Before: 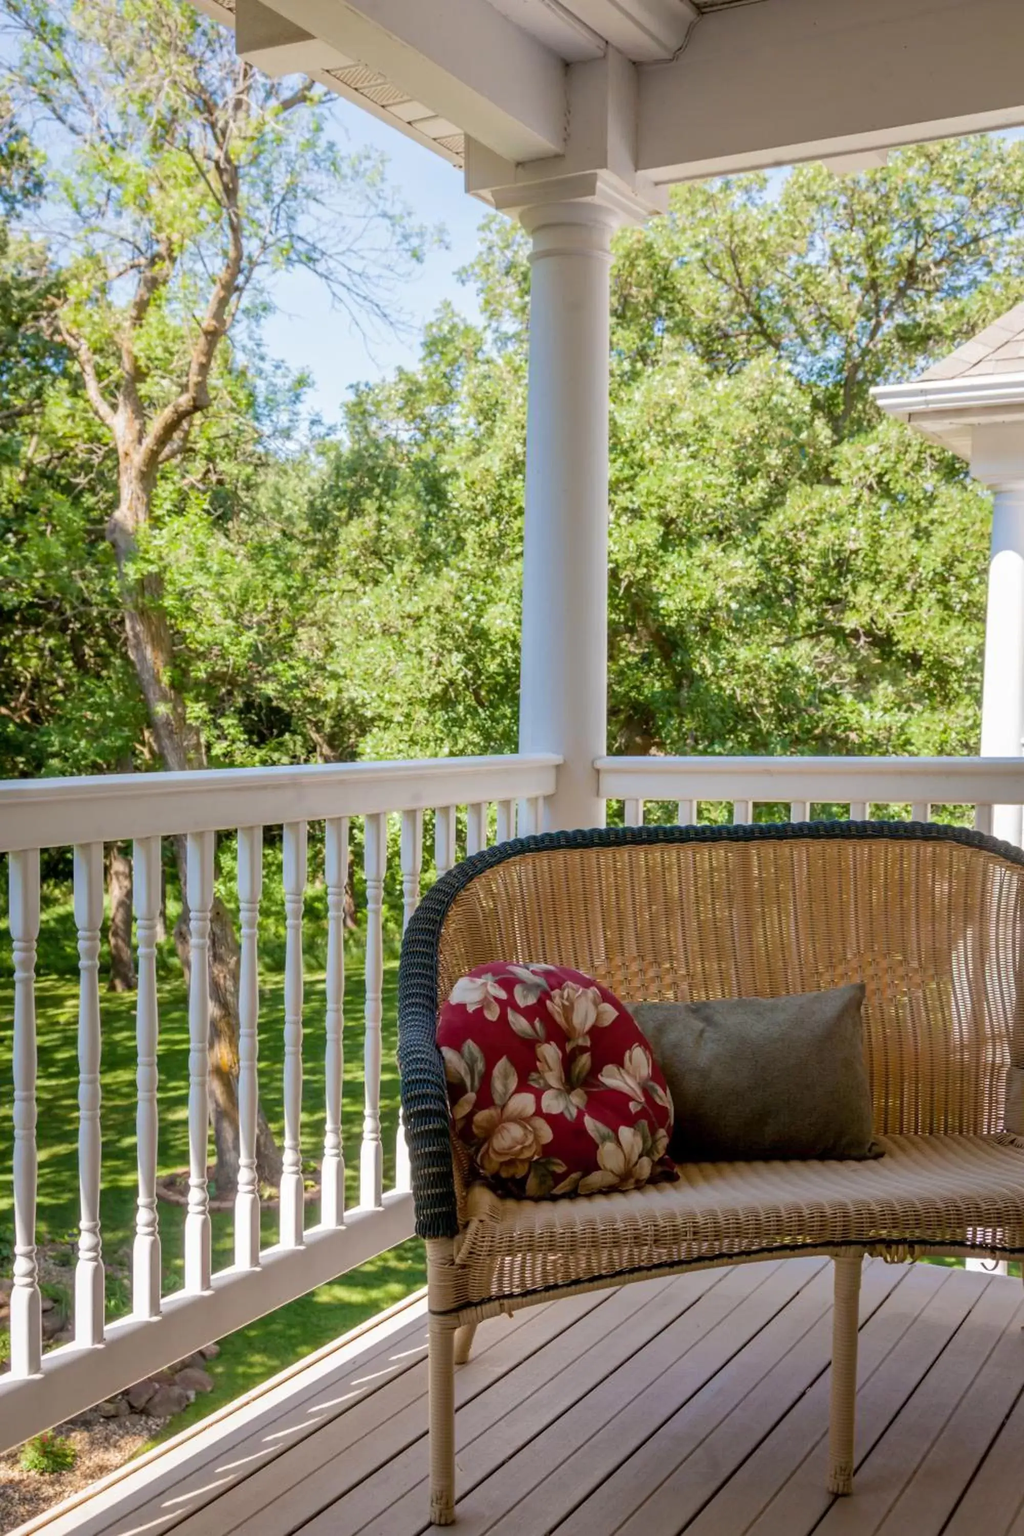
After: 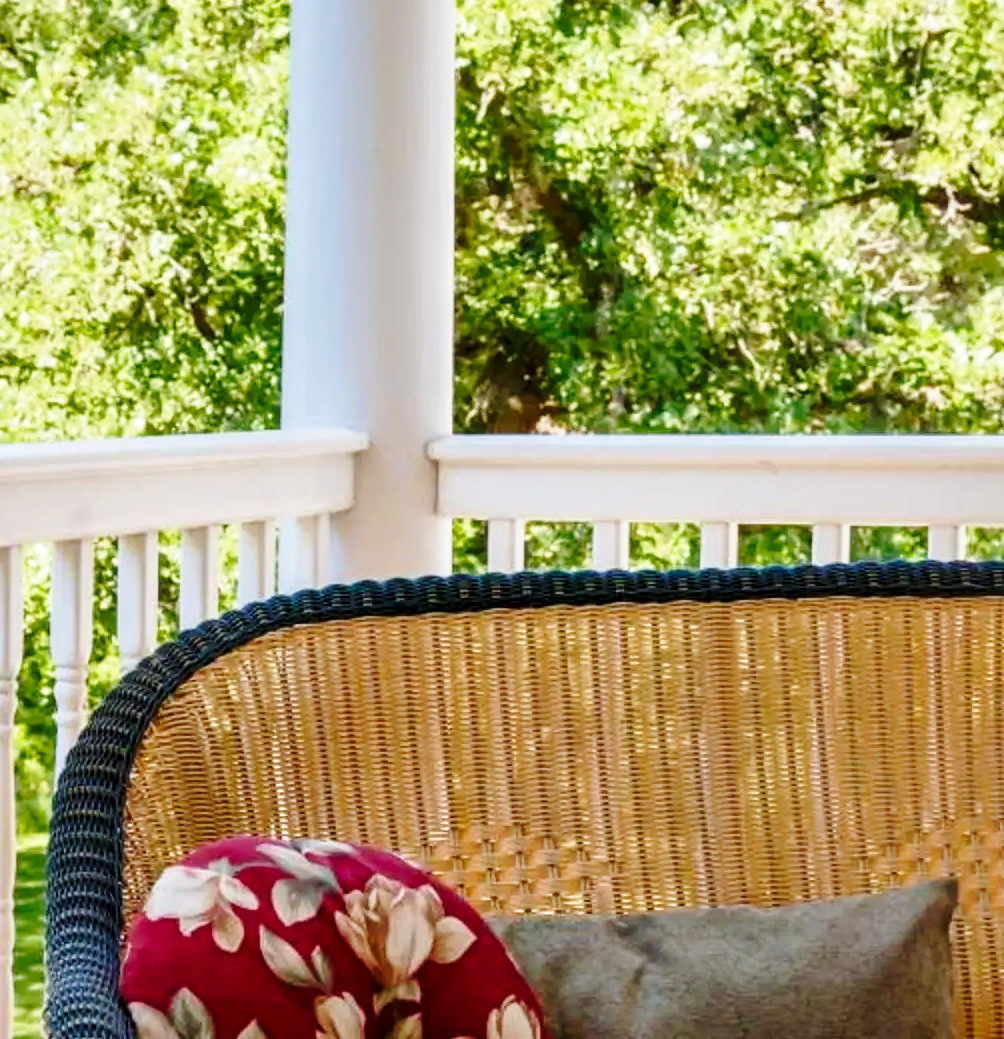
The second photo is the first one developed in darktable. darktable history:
base curve: curves: ch0 [(0, 0) (0.028, 0.03) (0.121, 0.232) (0.46, 0.748) (0.859, 0.968) (1, 1)], preserve colors none
contrast equalizer: octaves 7, y [[0.6 ×6], [0.55 ×6], [0 ×6], [0 ×6], [0 ×6]], mix 0.3
crop: left 36.607%, top 34.735%, right 13.146%, bottom 30.611%
